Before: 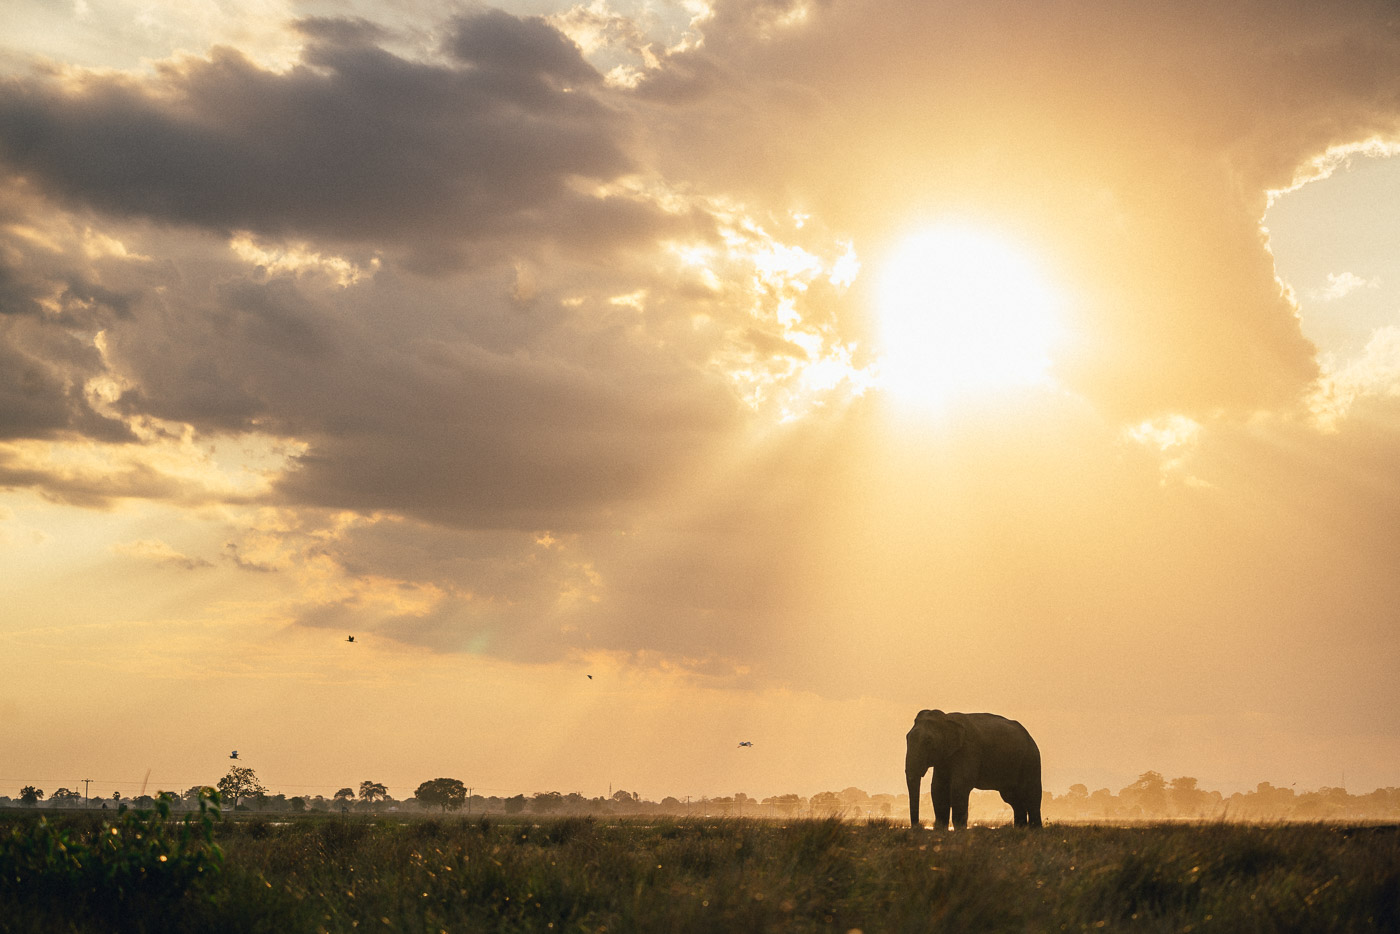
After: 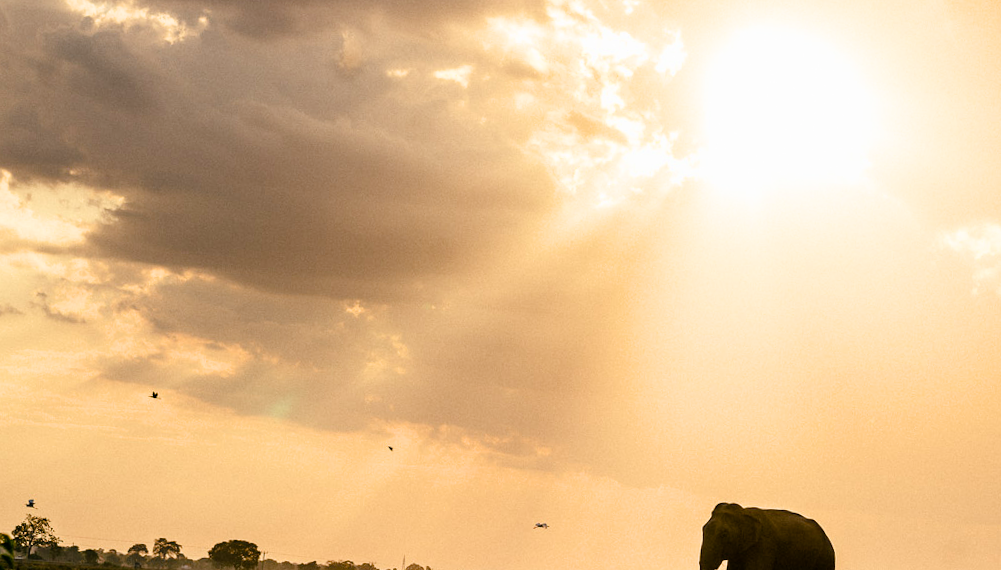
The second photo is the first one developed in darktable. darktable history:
color balance rgb: perceptual saturation grading › global saturation 20%, perceptual saturation grading › highlights -25.686%, perceptual saturation grading › shadows 49.347%, global vibrance 20%
filmic rgb: black relative exposure -8.7 EV, white relative exposure 2.7 EV, threshold 6 EV, target black luminance 0%, hardness 6.26, latitude 77.05%, contrast 1.327, shadows ↔ highlights balance -0.358%, enable highlight reconstruction true
crop and rotate: angle -3.68°, left 9.863%, top 21.202%, right 11.907%, bottom 11.939%
